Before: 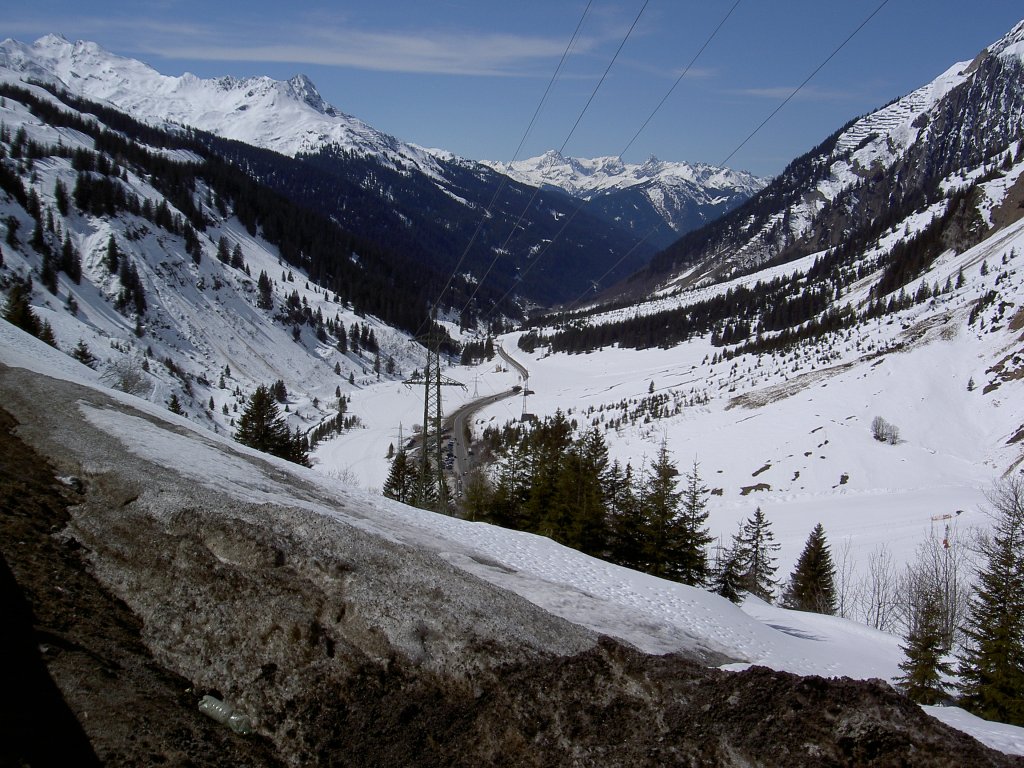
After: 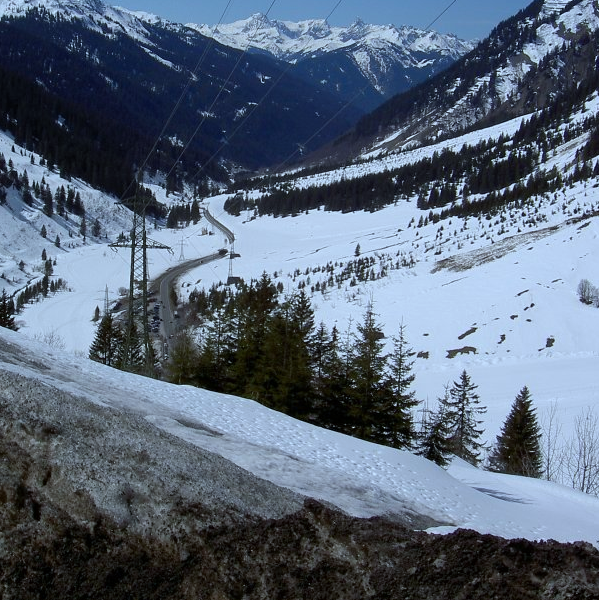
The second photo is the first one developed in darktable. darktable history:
crop and rotate: left 28.742%, top 17.948%, right 12.716%, bottom 3.87%
color calibration: gray › normalize channels true, illuminant F (fluorescent), F source F9 (Cool White Deluxe 4150 K) – high CRI, x 0.374, y 0.373, temperature 4151.56 K, gamut compression 0.018
